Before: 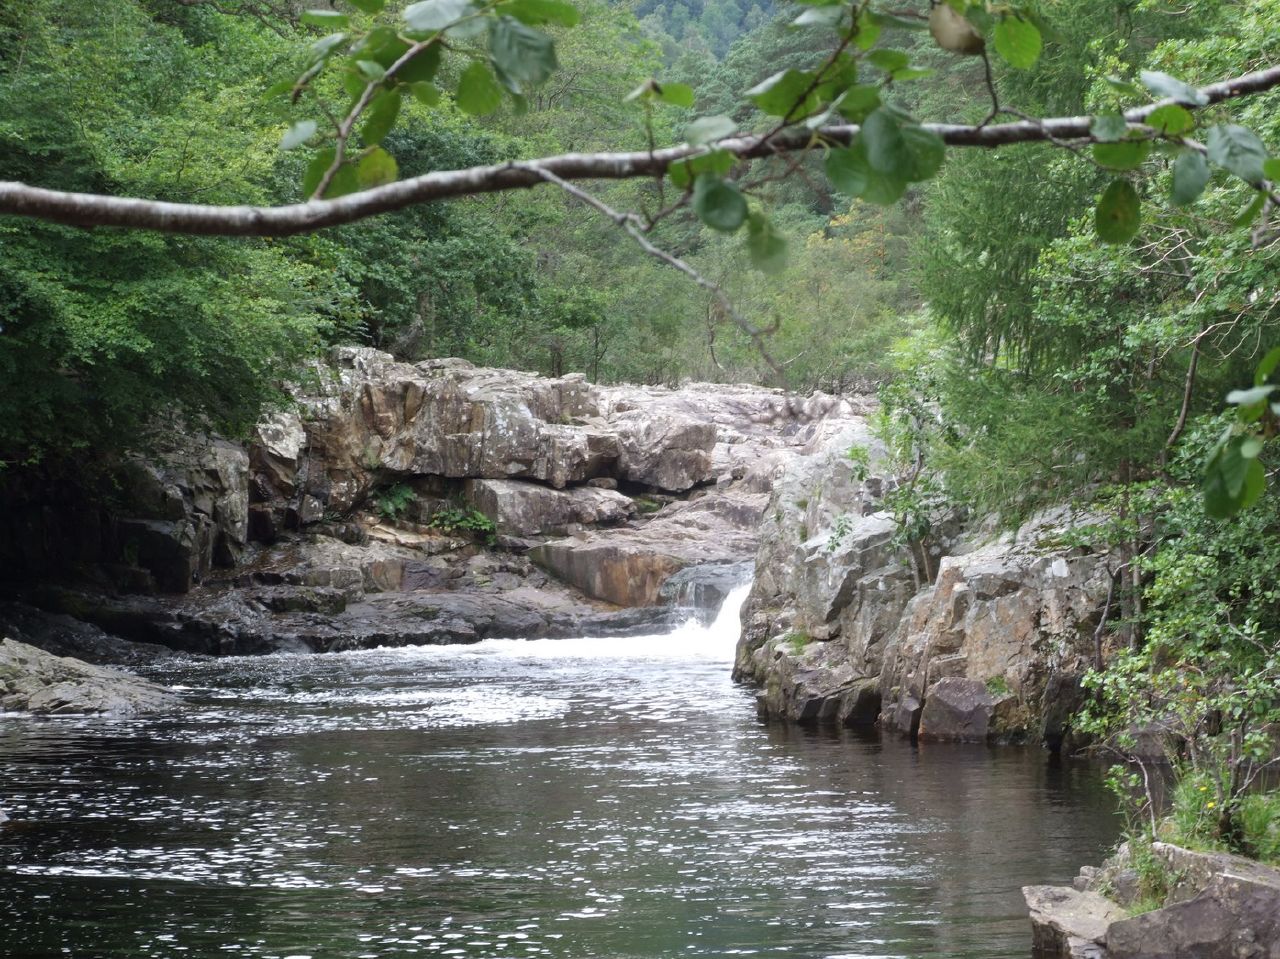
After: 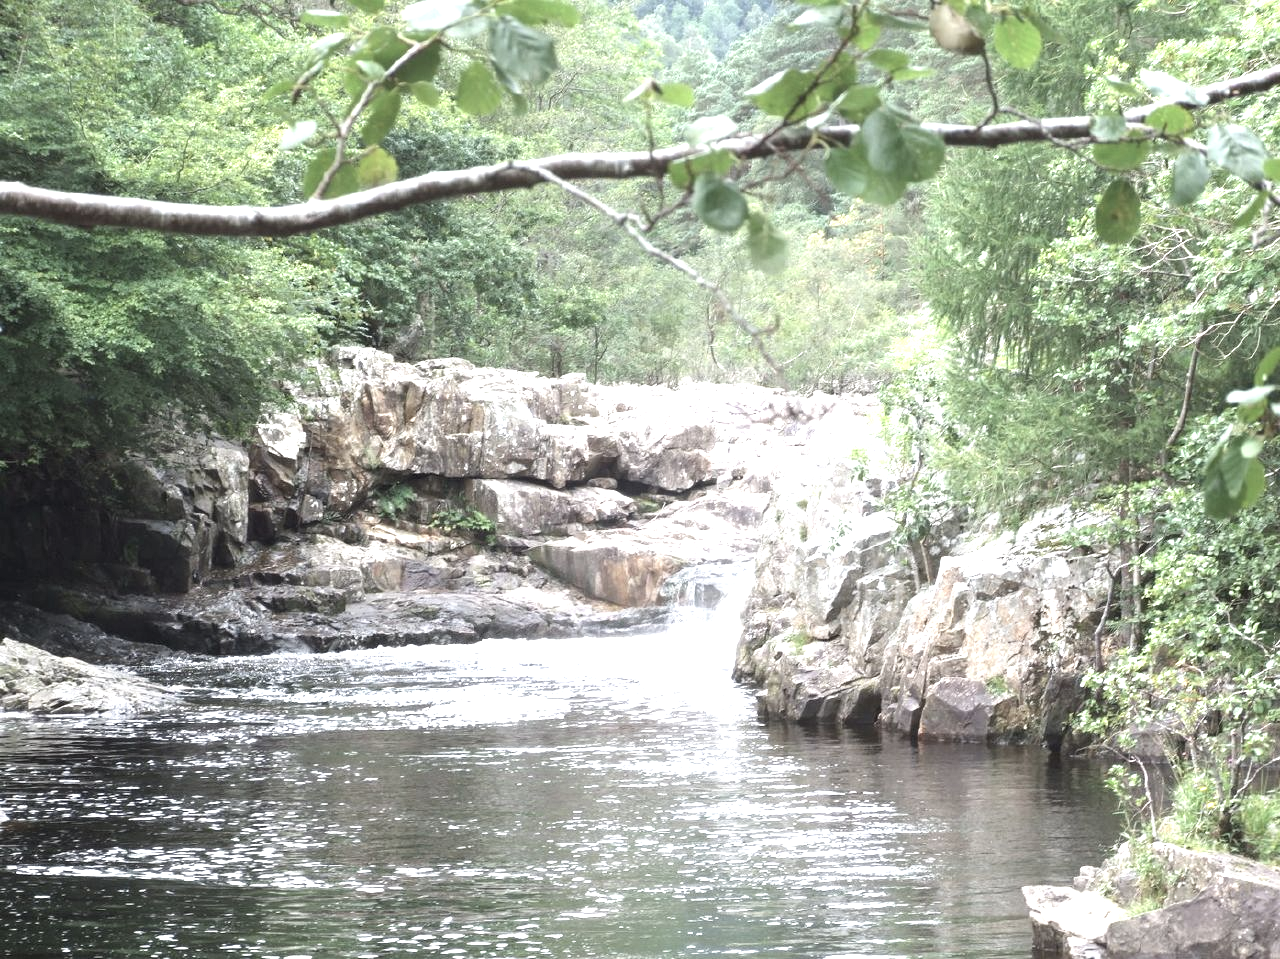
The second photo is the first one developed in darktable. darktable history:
exposure: black level correction 0, exposure 1.613 EV, compensate exposure bias true, compensate highlight preservation false
contrast brightness saturation: contrast -0.06, saturation -0.413
